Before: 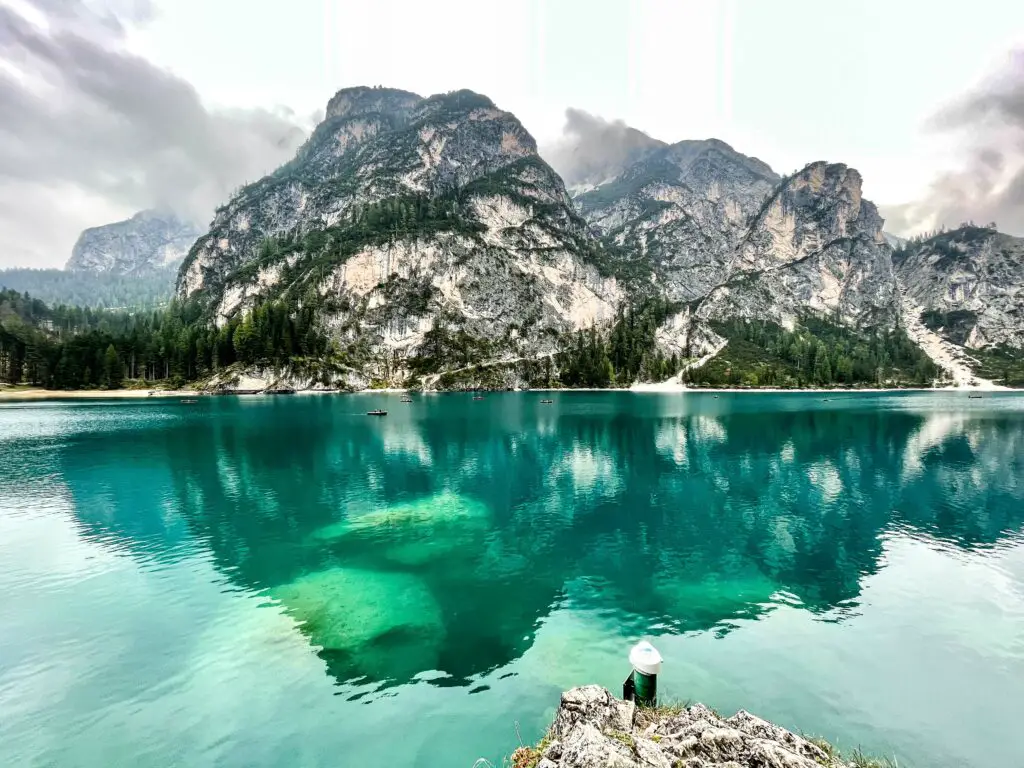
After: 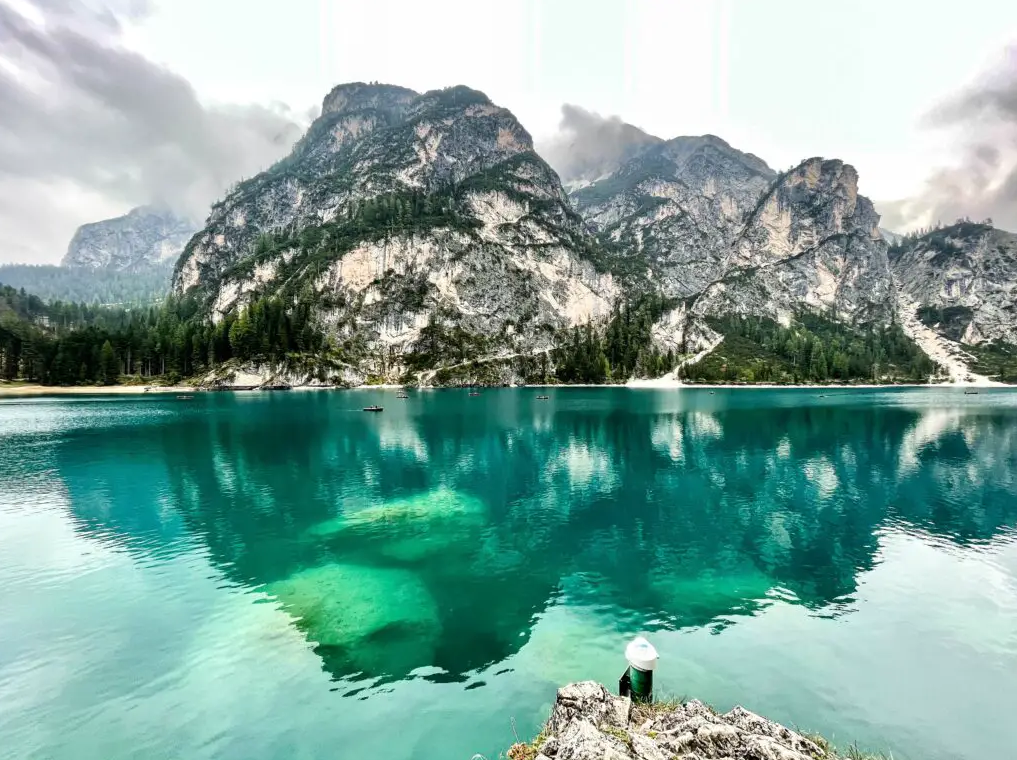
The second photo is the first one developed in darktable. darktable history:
crop: left 0.471%, top 0.585%, right 0.158%, bottom 0.413%
